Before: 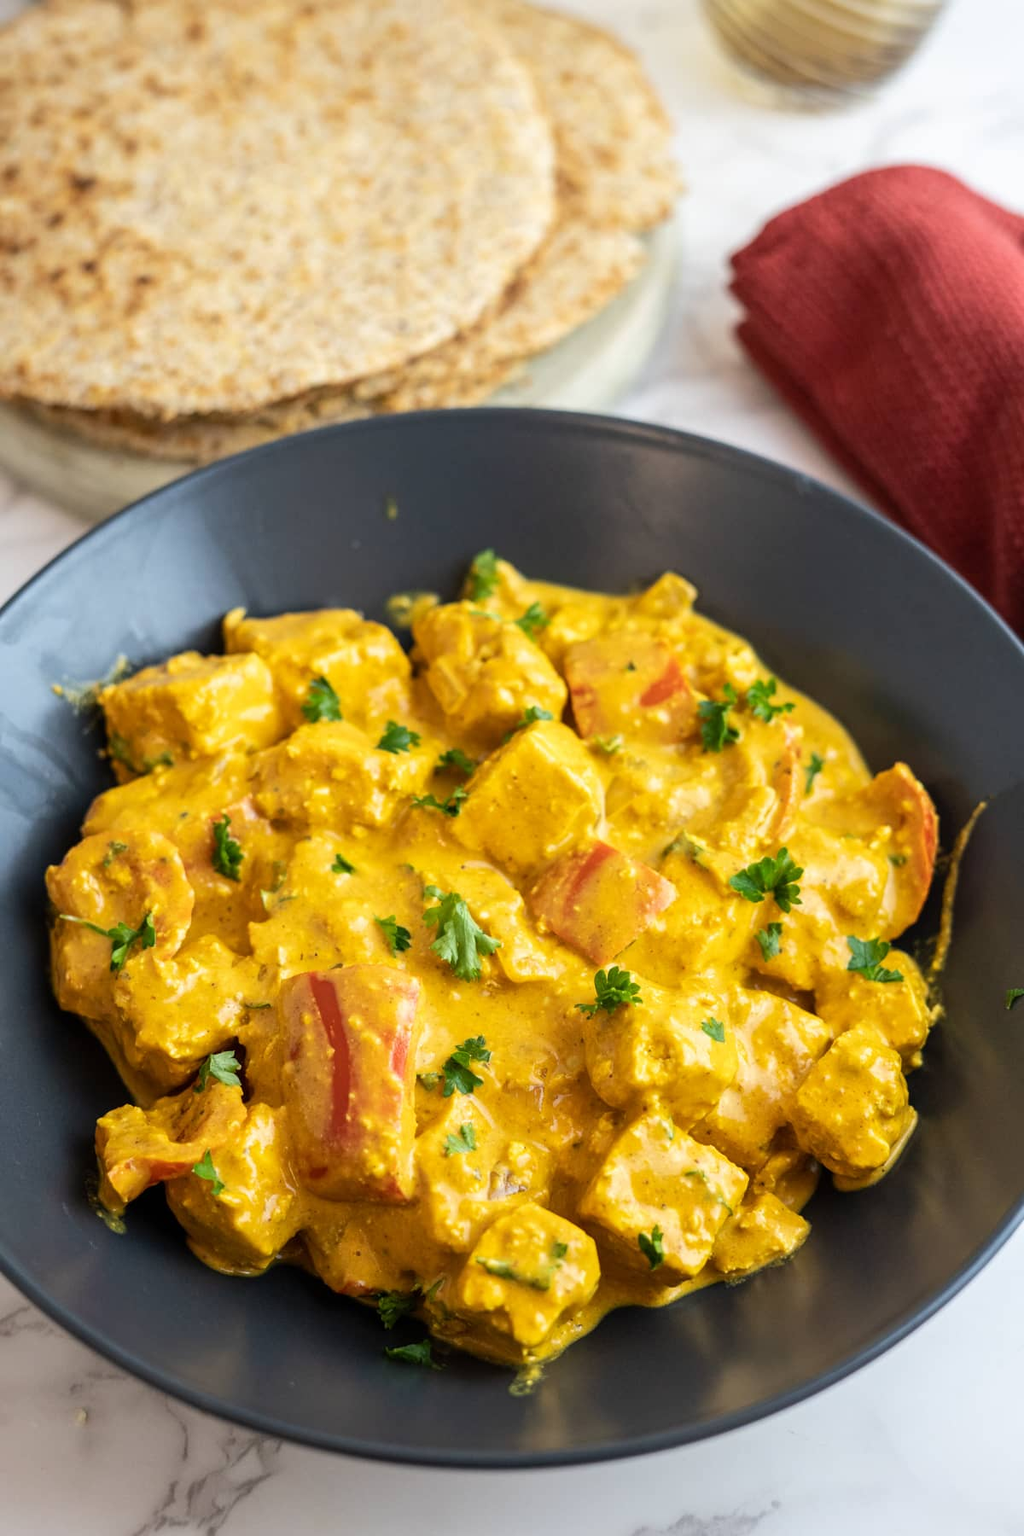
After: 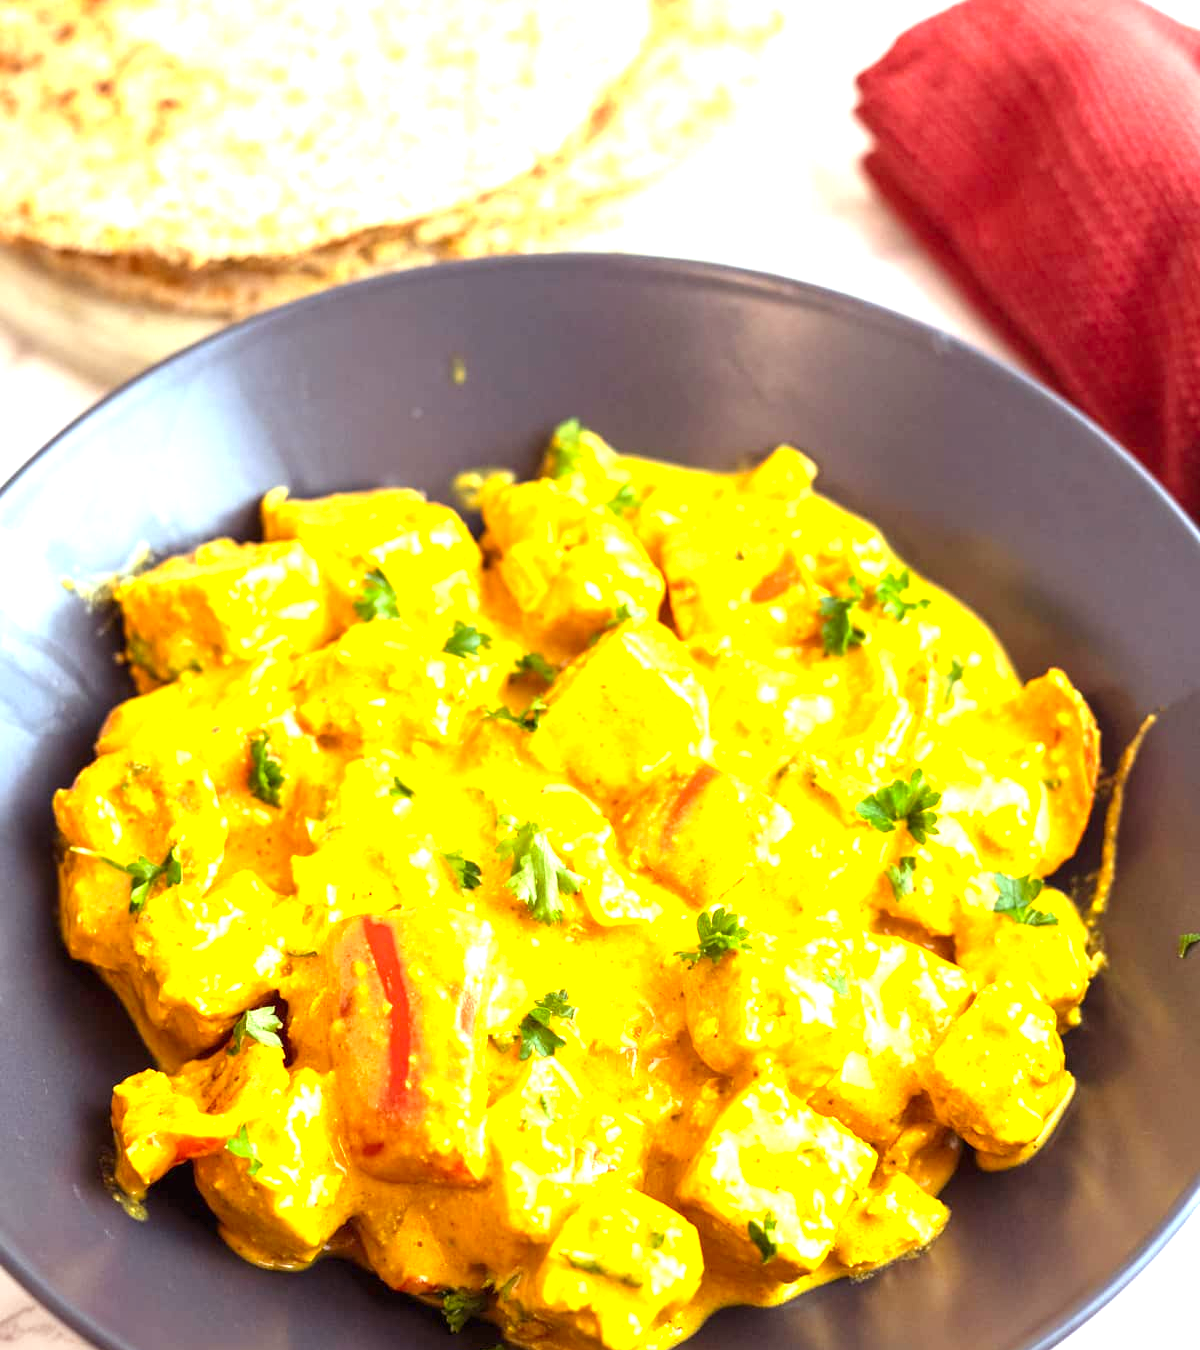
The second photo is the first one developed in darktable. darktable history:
exposure: black level correction 0, exposure 1.5 EV, compensate highlight preservation false
crop and rotate: top 12.5%, bottom 12.5%
color correction: highlights a* 0.816, highlights b* 2.78, saturation 1.1
rgb levels: mode RGB, independent channels, levels [[0, 0.474, 1], [0, 0.5, 1], [0, 0.5, 1]]
